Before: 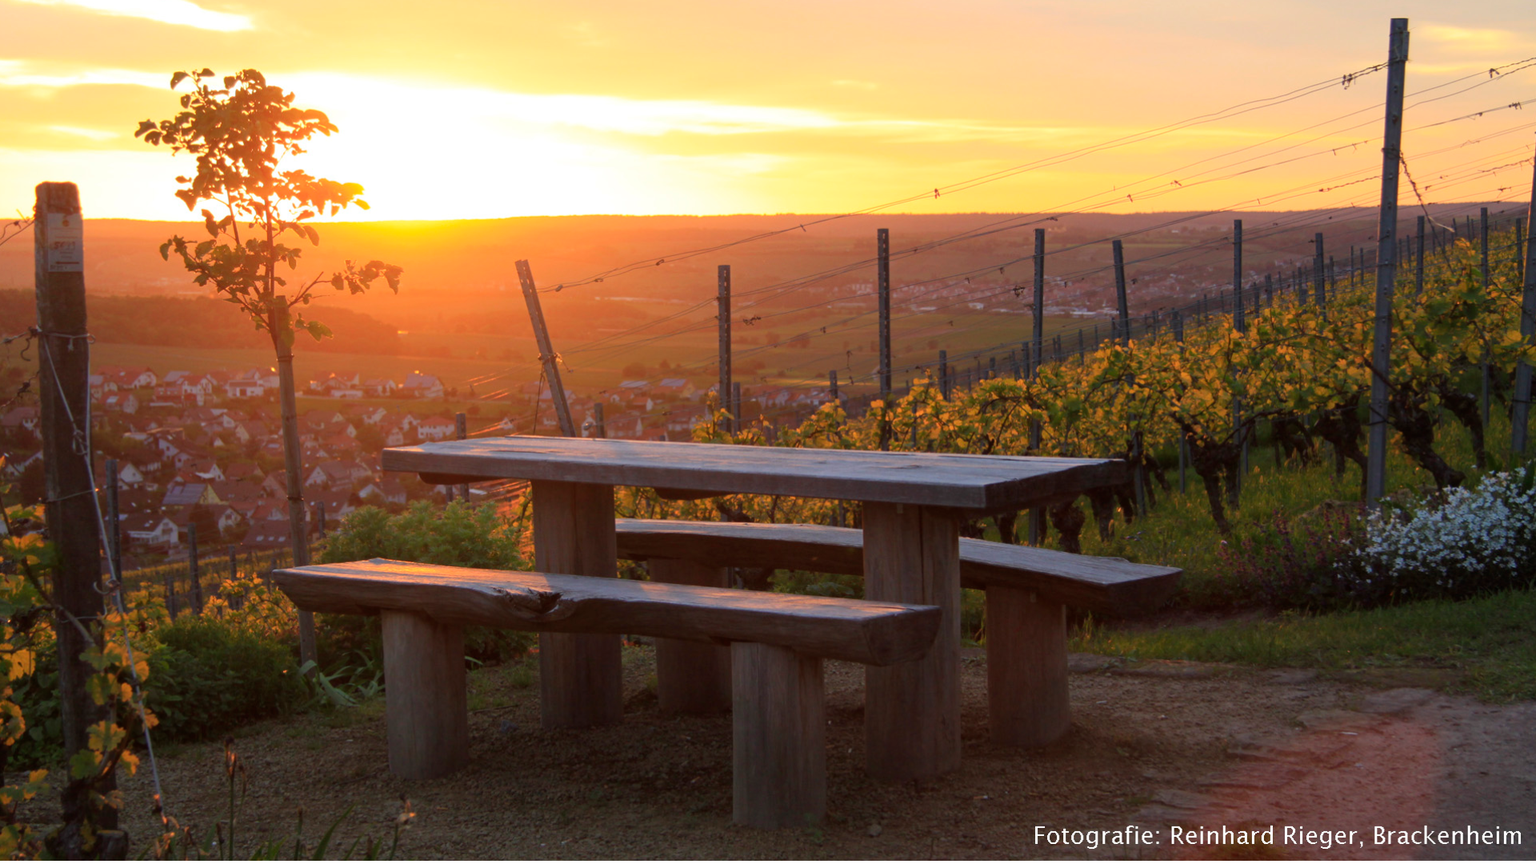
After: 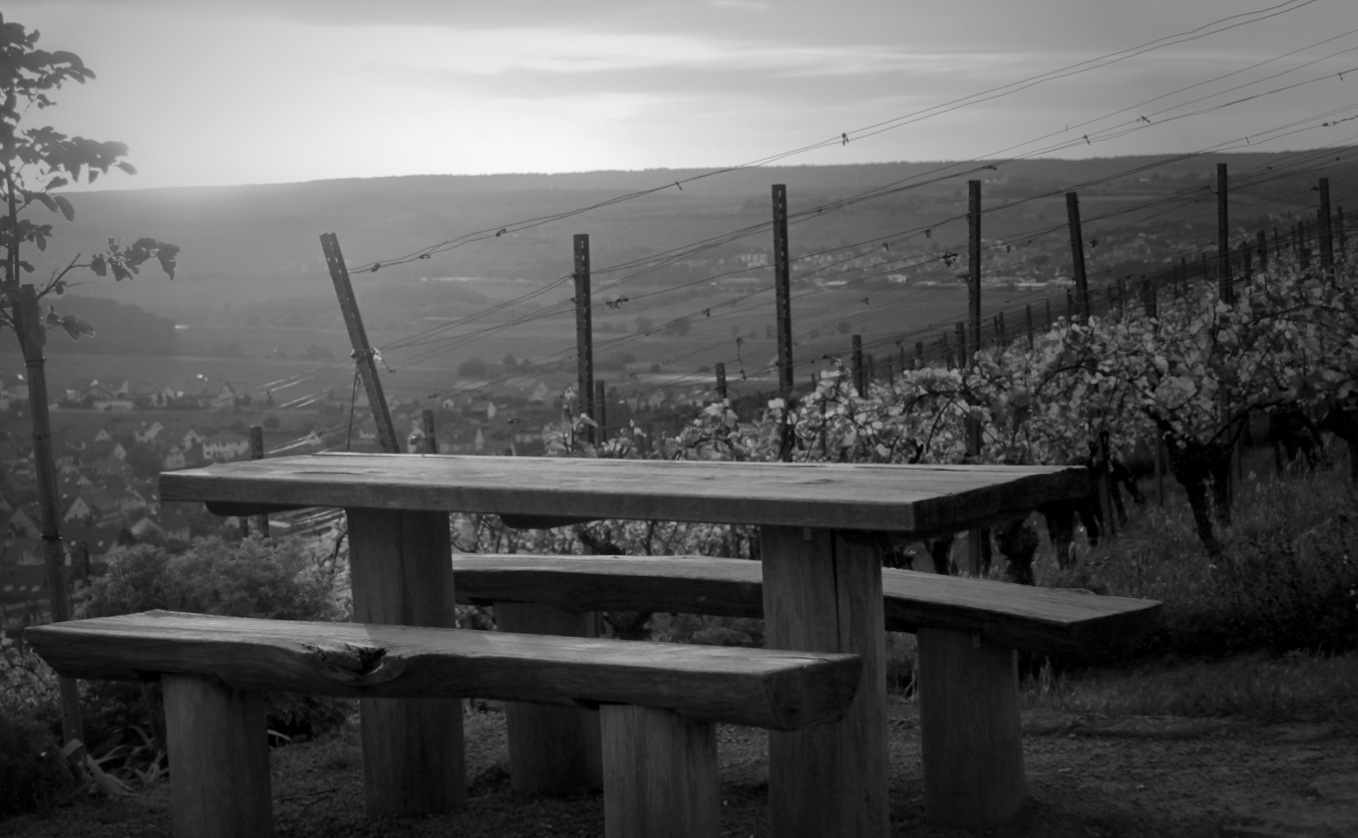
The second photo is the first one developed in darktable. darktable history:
color balance rgb: perceptual saturation grading › global saturation 25%, global vibrance 10%
monochrome: on, module defaults
local contrast: mode bilateral grid, contrast 20, coarseness 50, detail 144%, midtone range 0.2
crop and rotate: left 17.046%, top 10.659%, right 12.989%, bottom 14.553%
contrast brightness saturation: saturation -0.1
vignetting: fall-off start 33.76%, fall-off radius 64.94%, brightness -0.575, center (-0.12, -0.002), width/height ratio 0.959
rotate and perspective: rotation -1.24°, automatic cropping off
color zones: curves: ch1 [(0.24, 0.629) (0.75, 0.5)]; ch2 [(0.255, 0.454) (0.745, 0.491)], mix 102.12%
